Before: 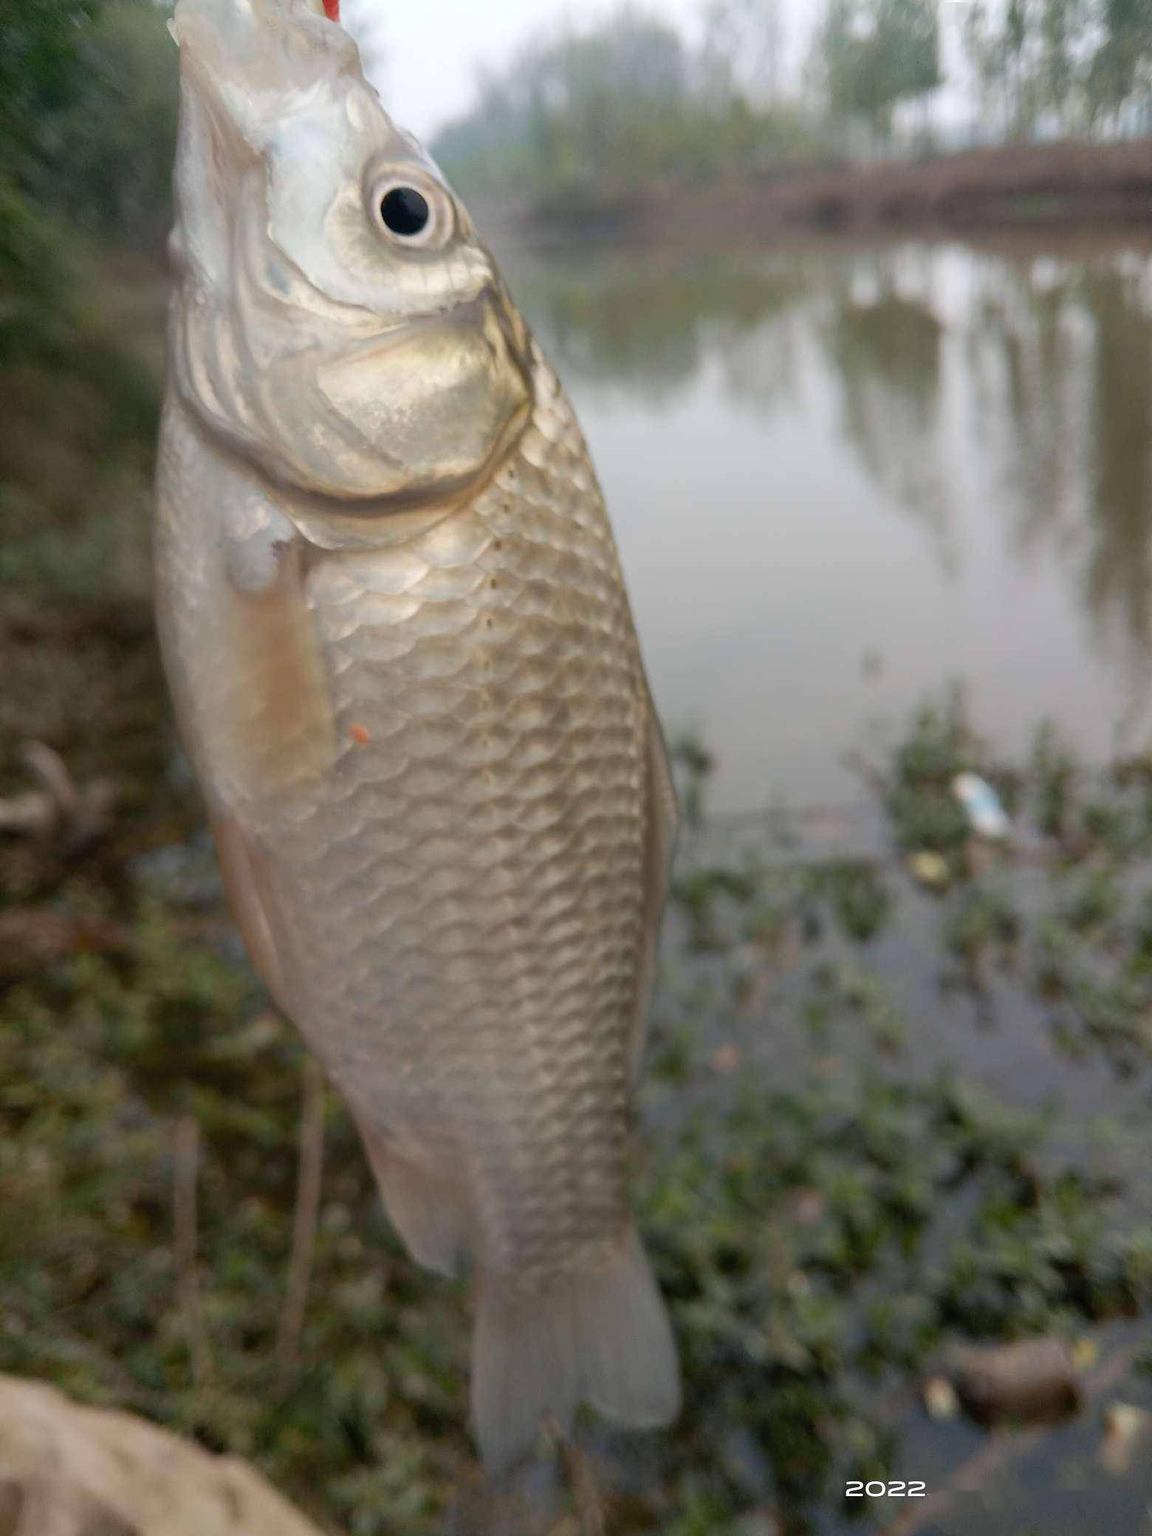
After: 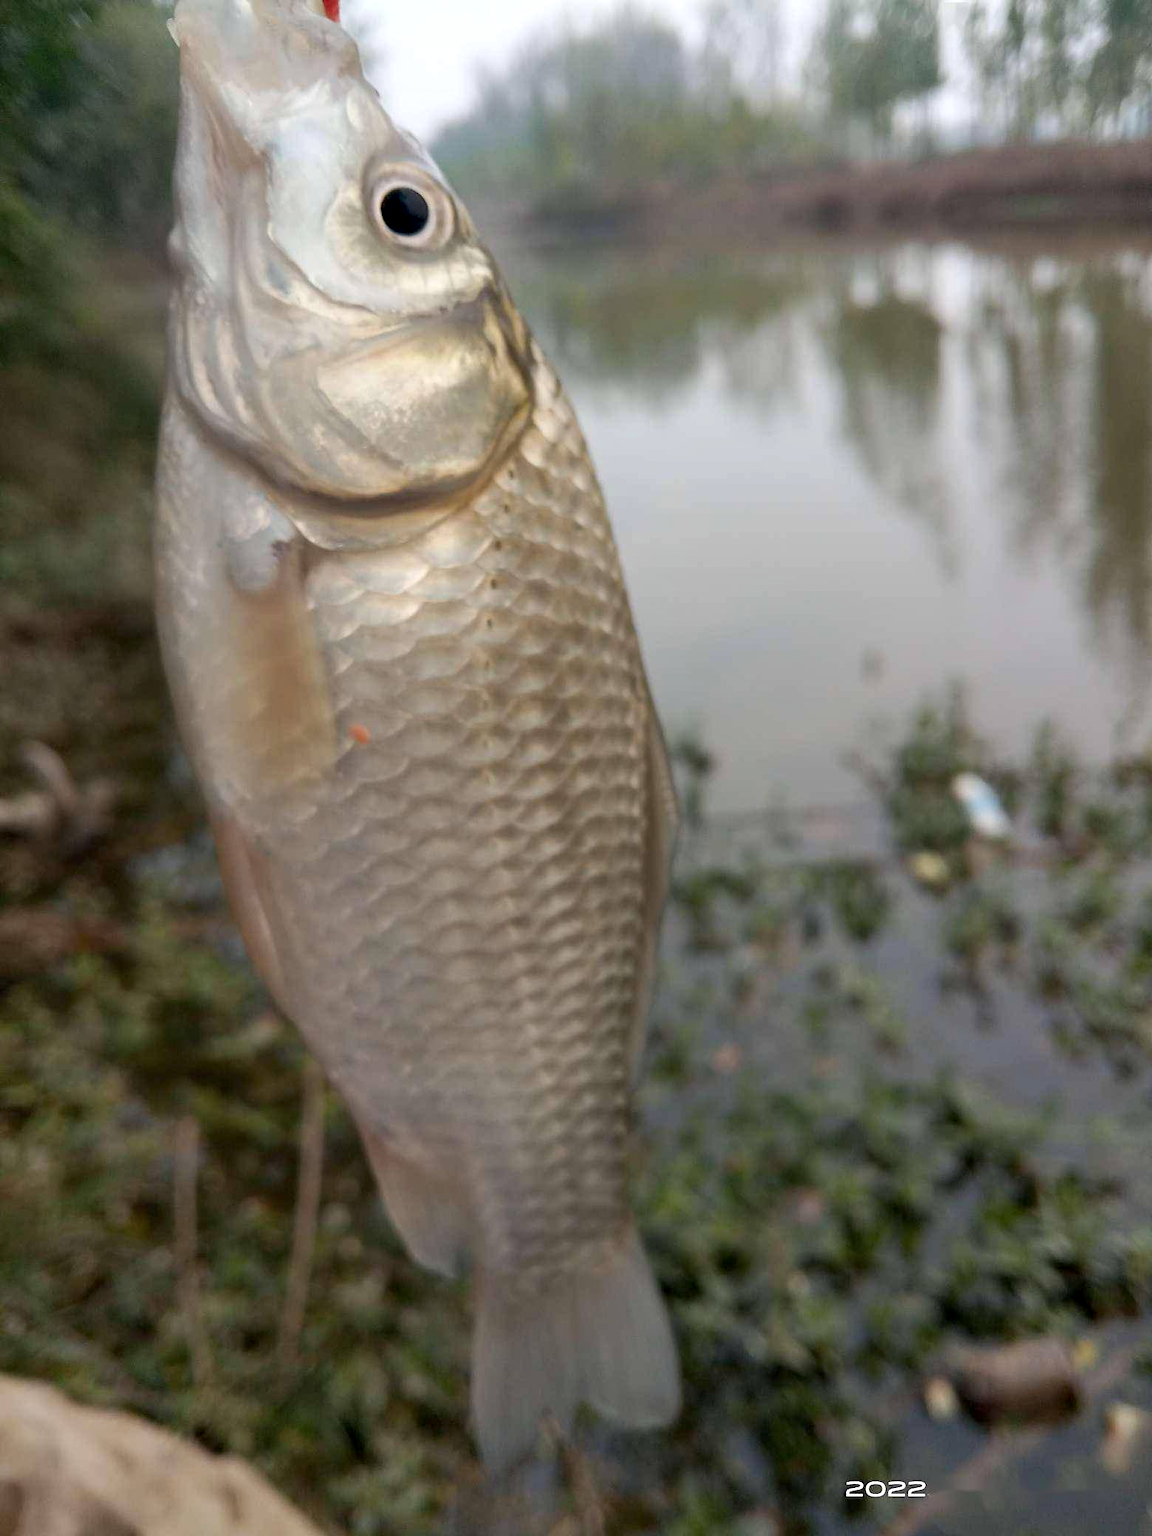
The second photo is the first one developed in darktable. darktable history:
contrast equalizer: y [[0.6 ×6], [0.55 ×6], [0 ×6], [0 ×6], [0 ×6]], mix 0.31
